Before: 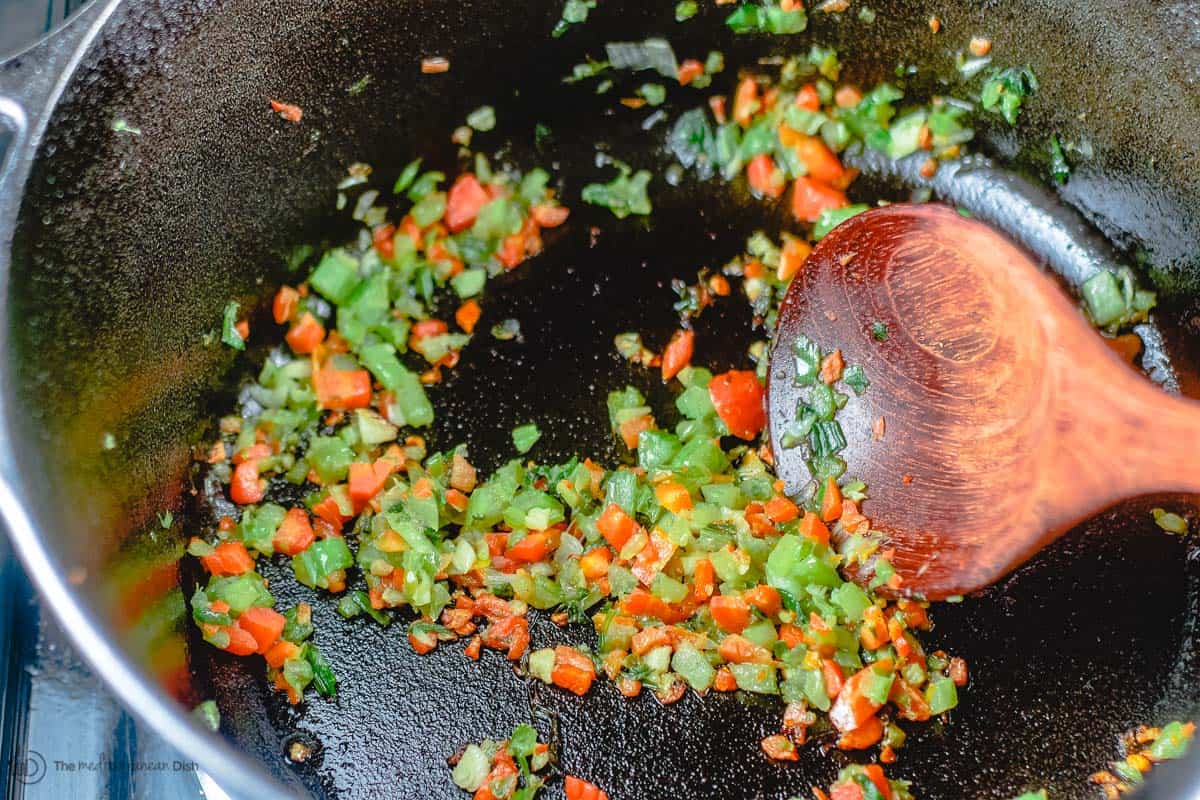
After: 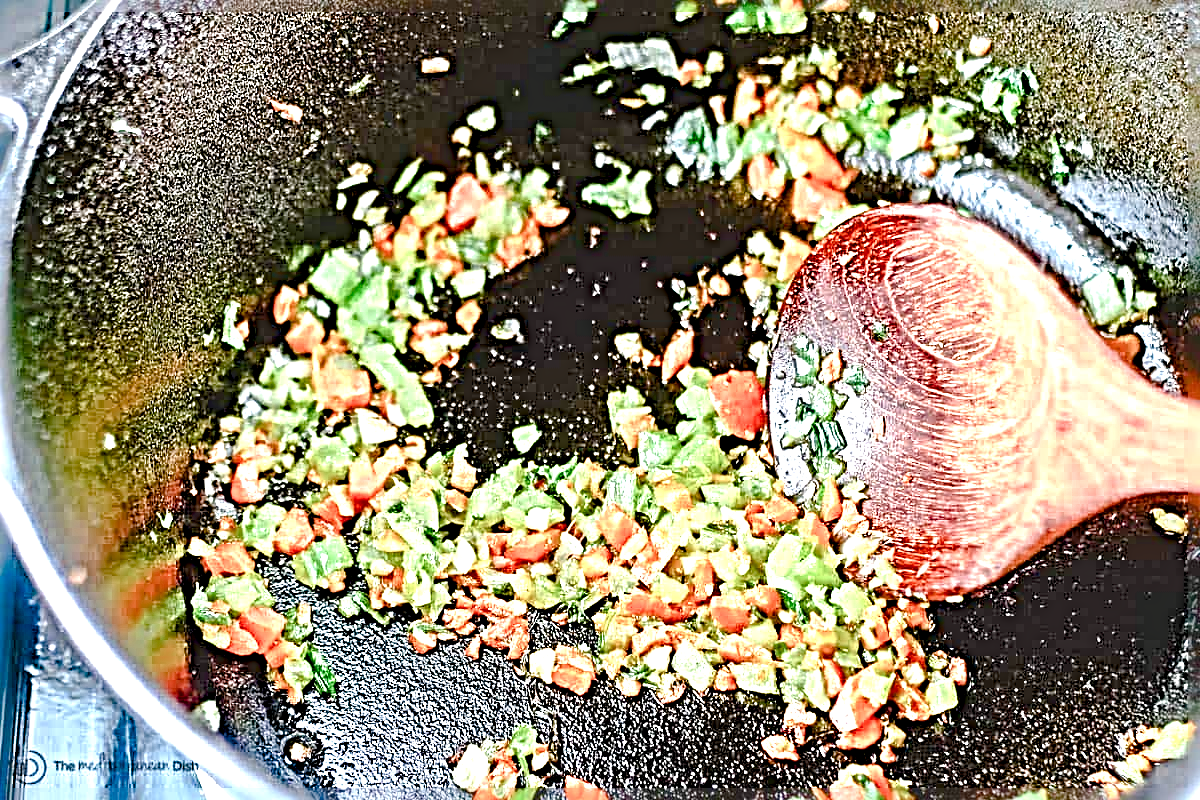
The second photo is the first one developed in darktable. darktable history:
exposure: black level correction 0, exposure 1.388 EV, compensate exposure bias true, compensate highlight preservation false
color balance rgb: shadows lift › chroma 1%, shadows lift › hue 113°, highlights gain › chroma 0.2%, highlights gain › hue 333°, perceptual saturation grading › global saturation 20%, perceptual saturation grading › highlights -50%, perceptual saturation grading › shadows 25%, contrast -10%
sharpen: radius 6.3, amount 1.8, threshold 0
tone equalizer: on, module defaults
